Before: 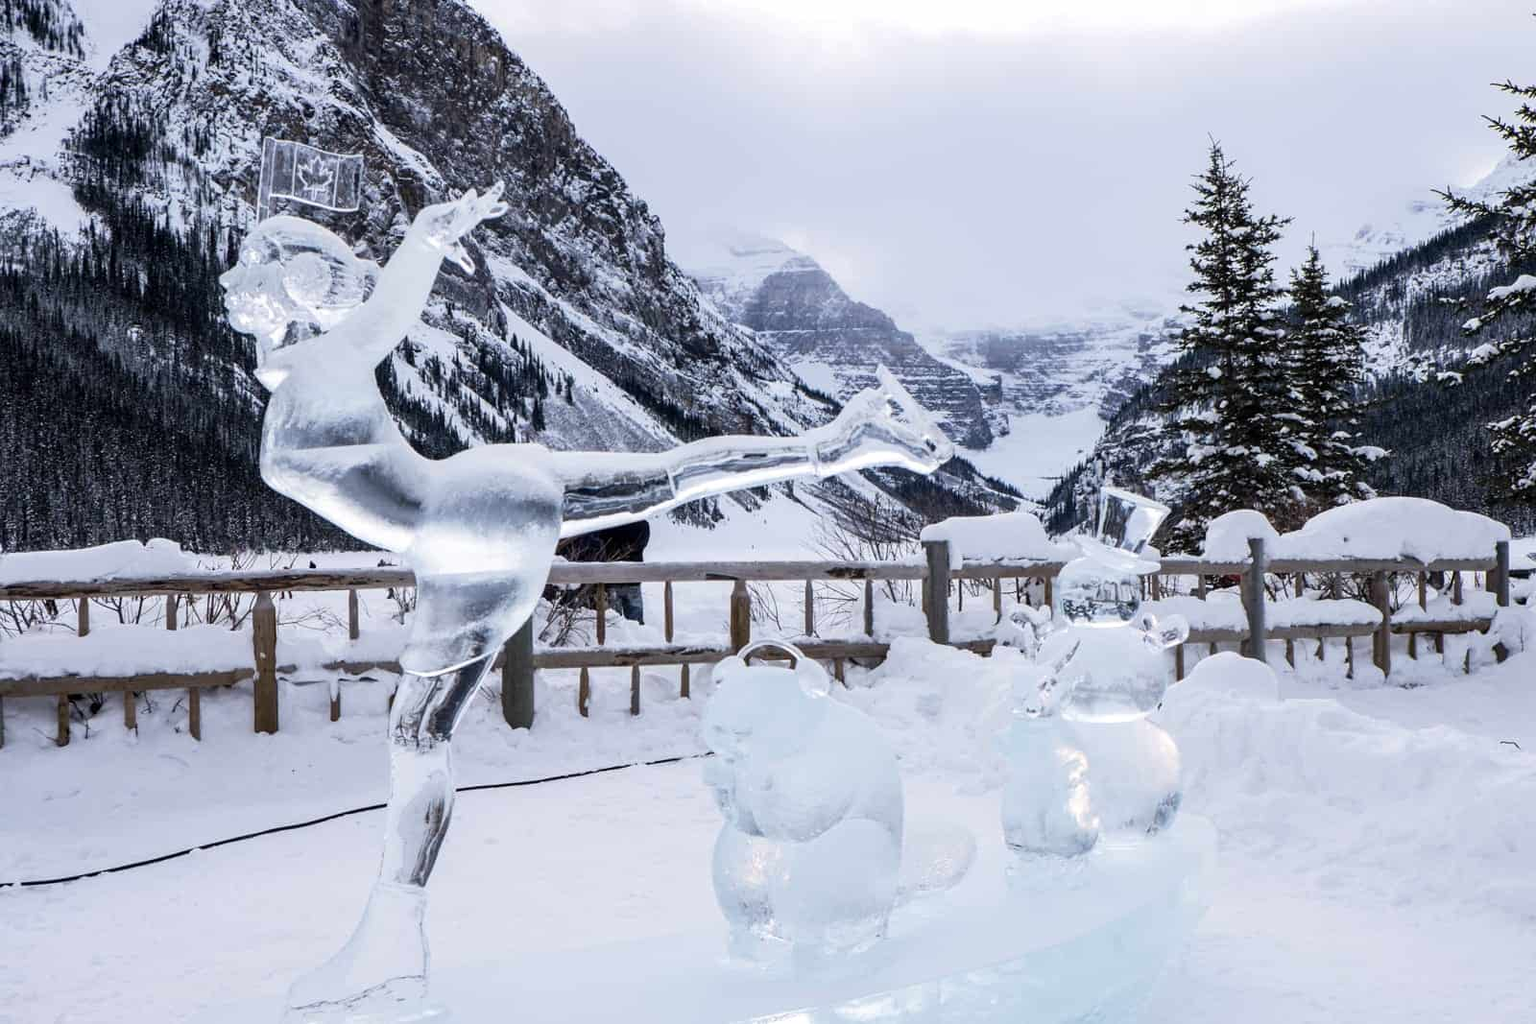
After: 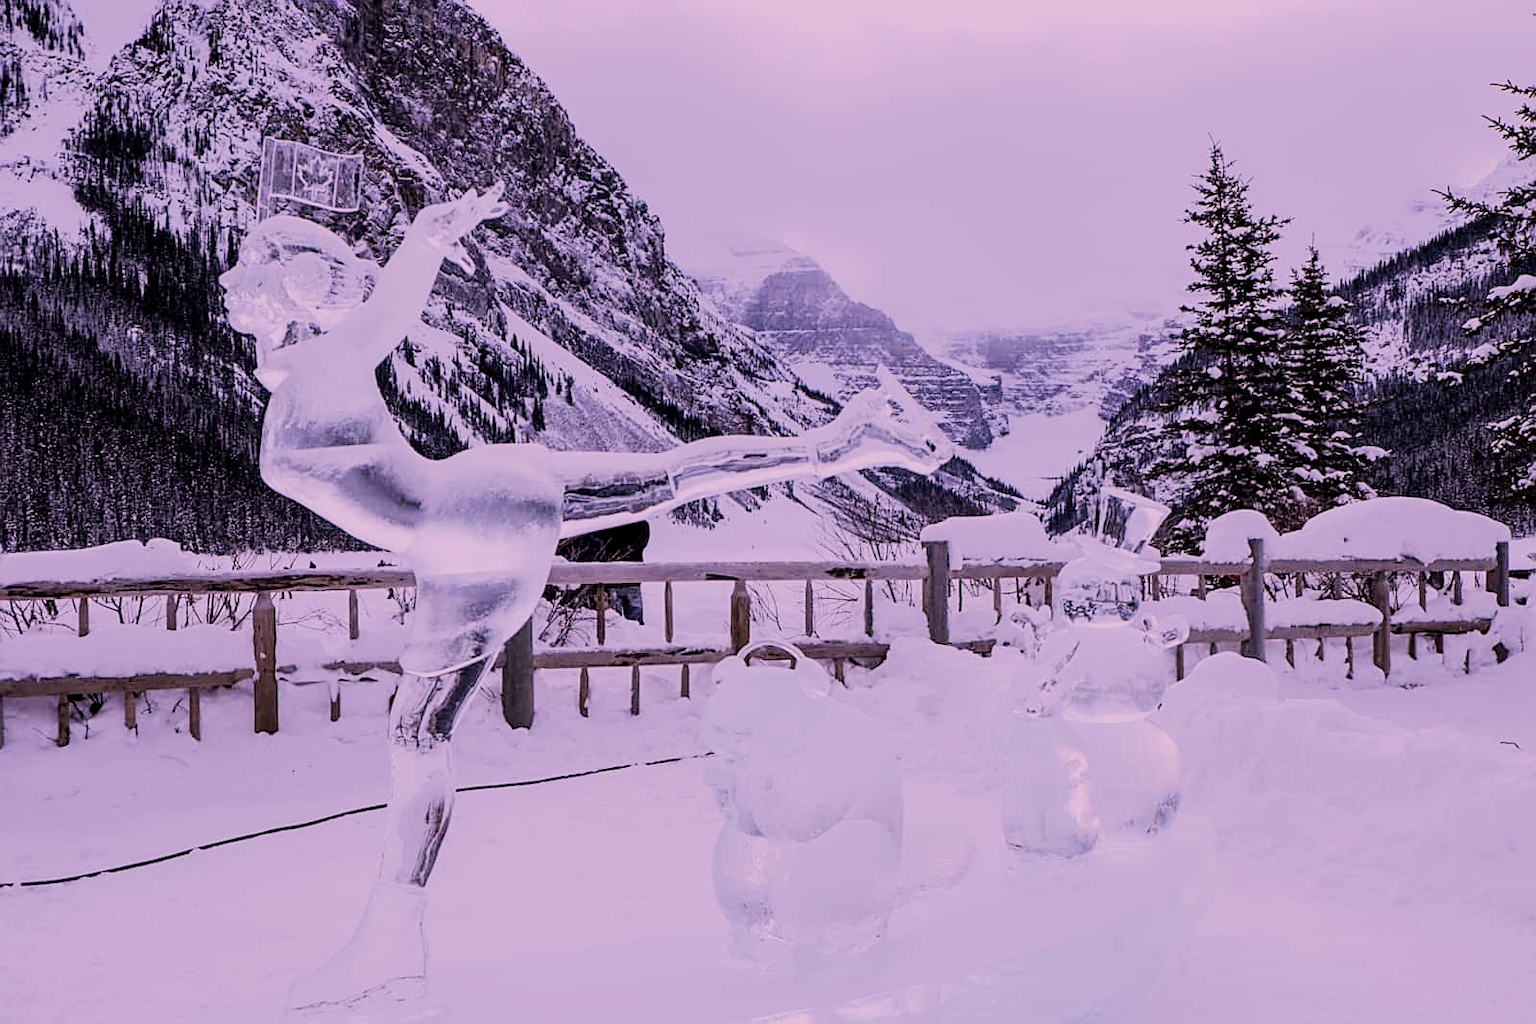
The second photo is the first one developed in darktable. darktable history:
sharpen: on, module defaults
color calibration: output R [1.107, -0.012, -0.003, 0], output B [0, 0, 1.308, 0], illuminant same as pipeline (D50), x 0.346, y 0.357, temperature 4978.37 K
filmic rgb: black relative exposure -6.98 EV, white relative exposure 5.63 EV, threshold 5.98 EV, hardness 2.87, enable highlight reconstruction true
